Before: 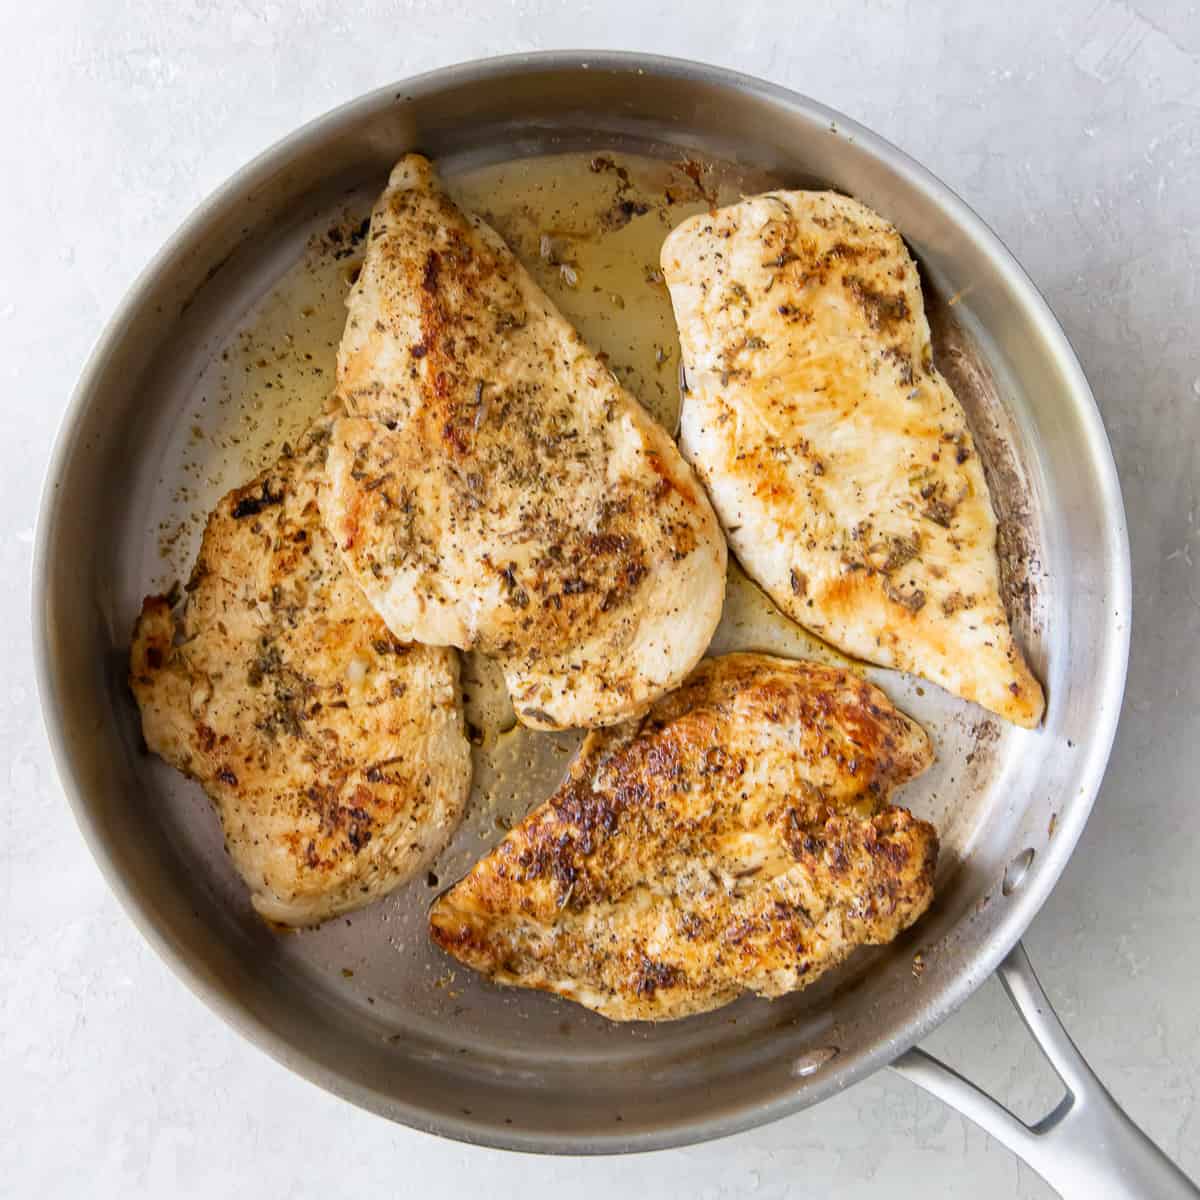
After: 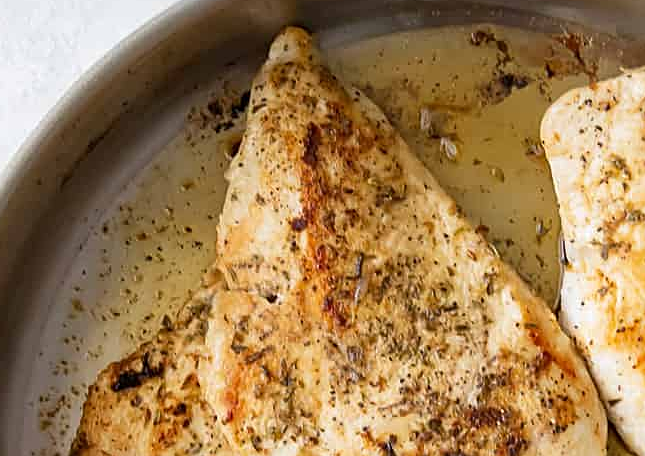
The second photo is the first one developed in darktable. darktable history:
sharpen: on, module defaults
crop: left 10.033%, top 10.663%, right 36.198%, bottom 51.32%
